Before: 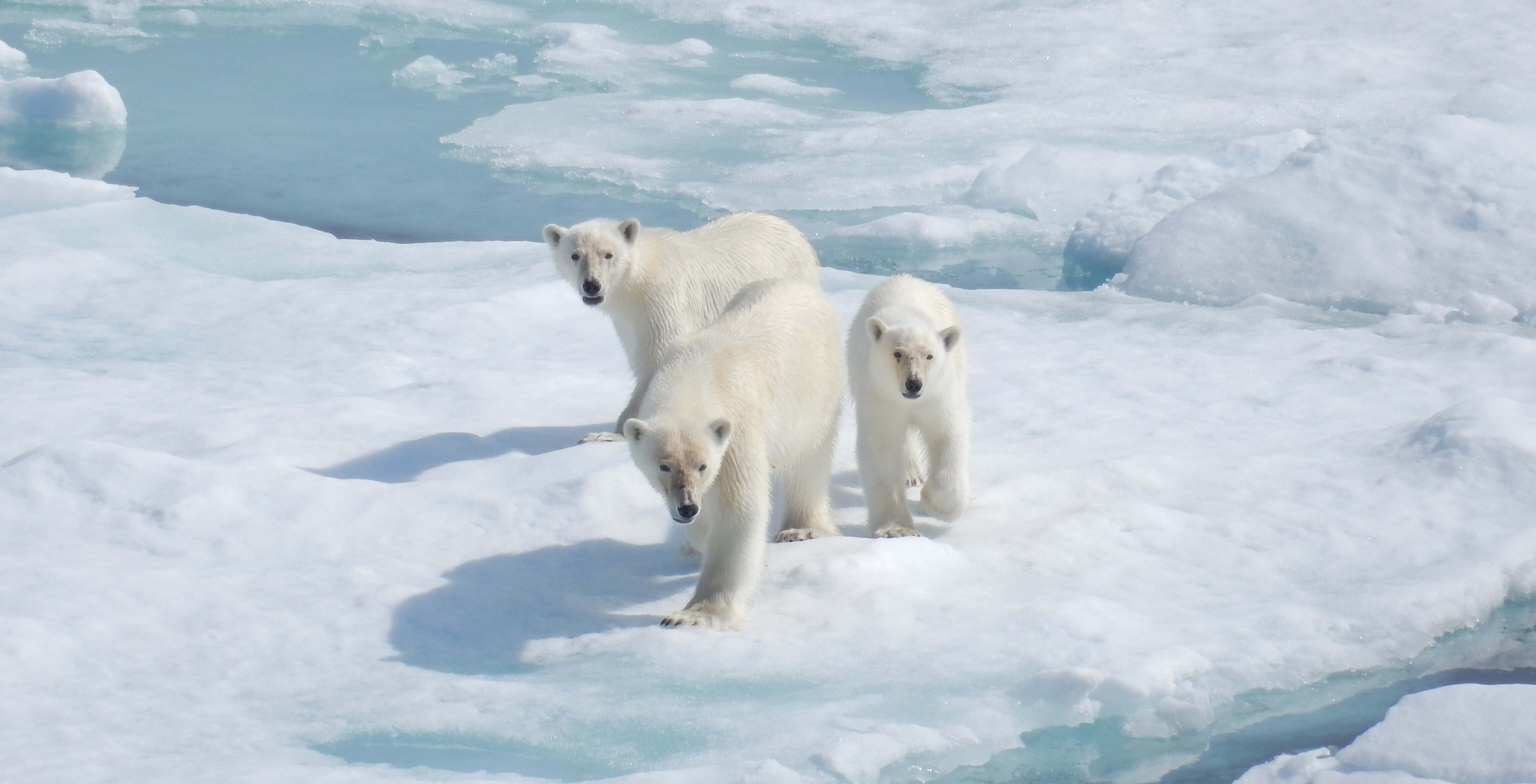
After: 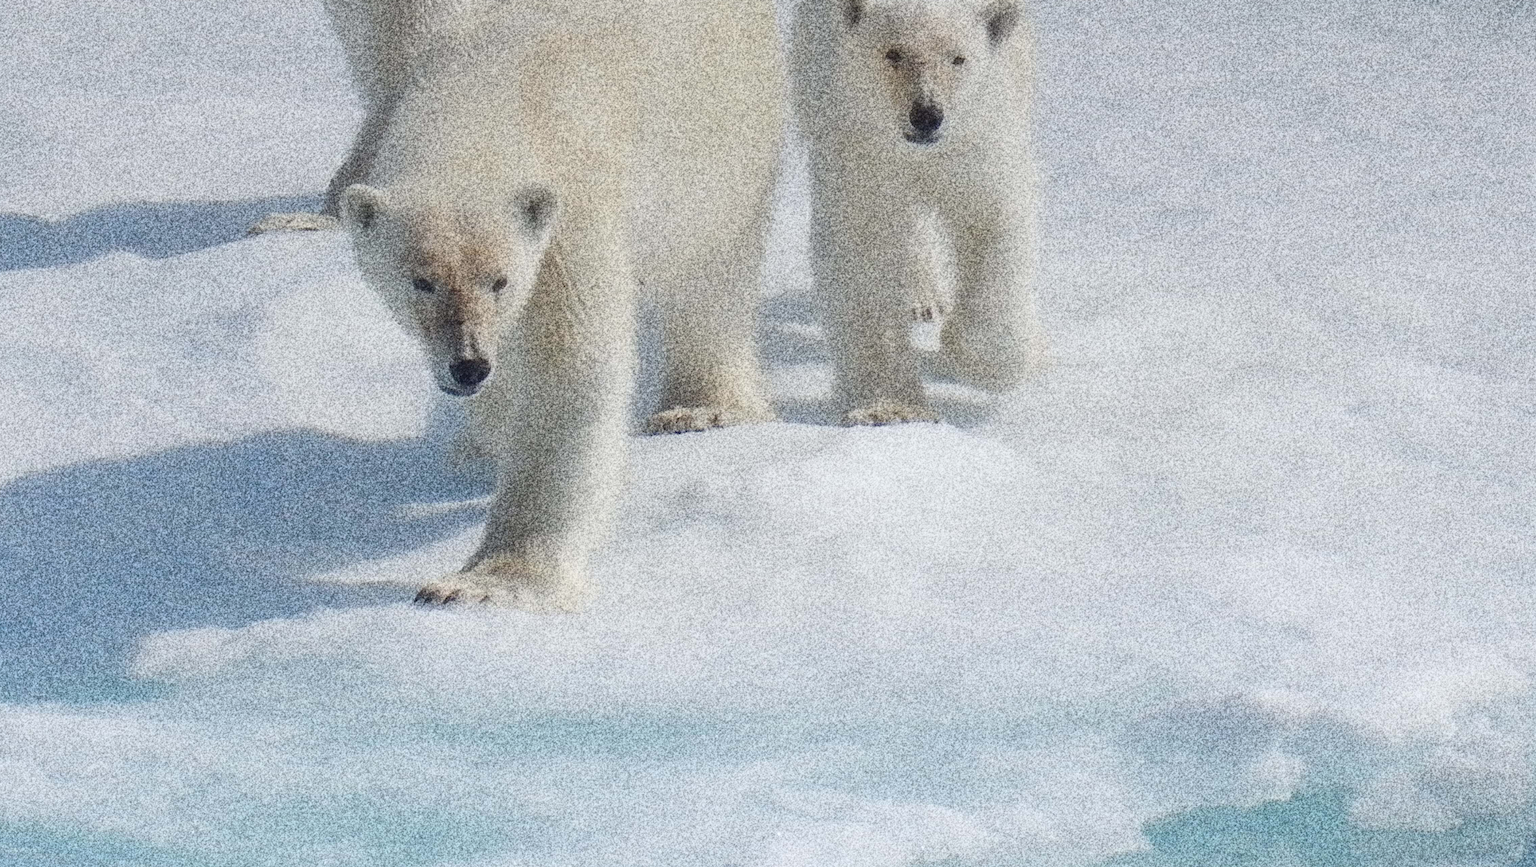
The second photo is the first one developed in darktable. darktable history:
grain: coarseness 30.02 ISO, strength 100%
graduated density: rotation -0.352°, offset 57.64
contrast brightness saturation: contrast 0.1, brightness 0.02, saturation 0.02
crop: left 29.672%, top 41.786%, right 20.851%, bottom 3.487%
